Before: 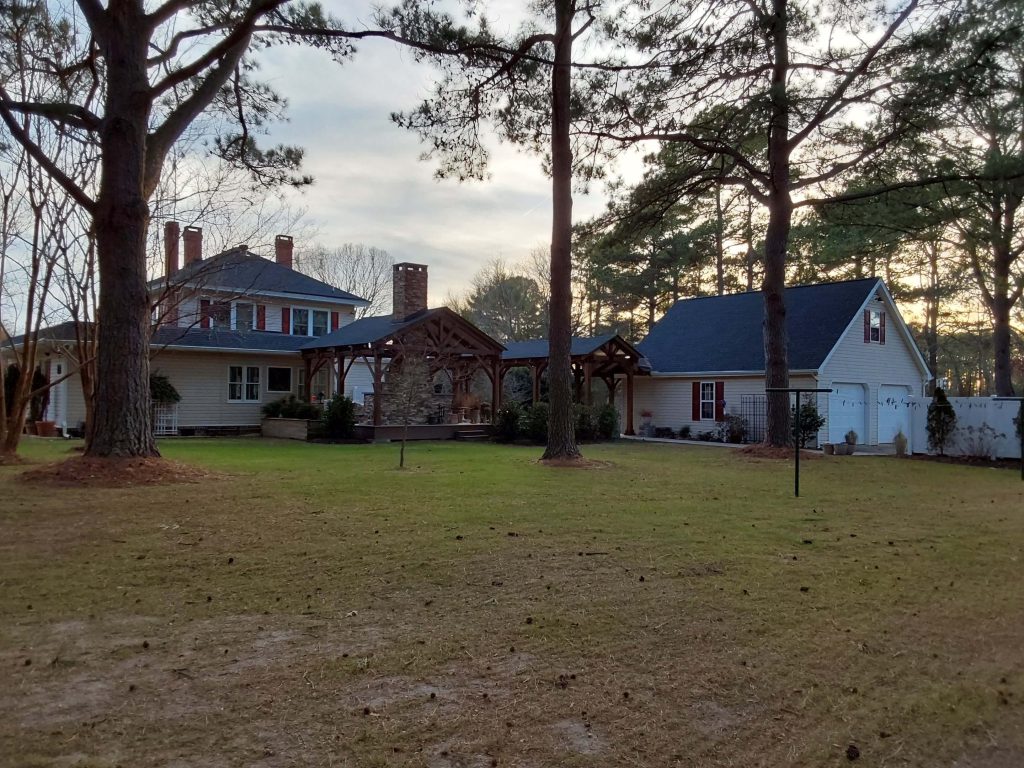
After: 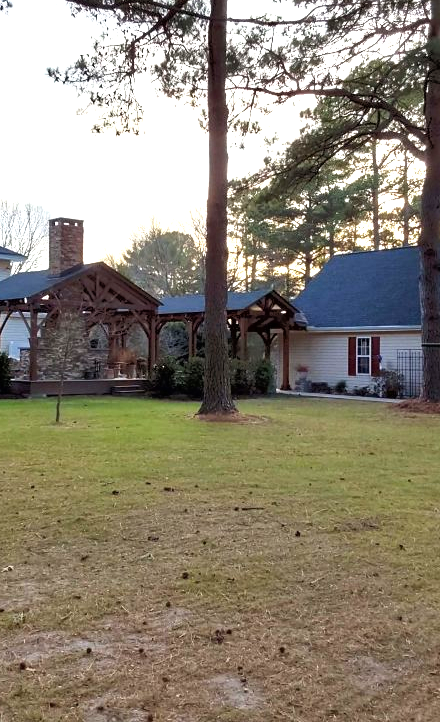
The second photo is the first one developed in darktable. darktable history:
tone equalizer: -8 EV -1.86 EV, -7 EV -1.17 EV, -6 EV -1.6 EV
exposure: black level correction 0, exposure 1.2 EV, compensate exposure bias true, compensate highlight preservation false
crop: left 33.65%, top 5.933%, right 22.999%
